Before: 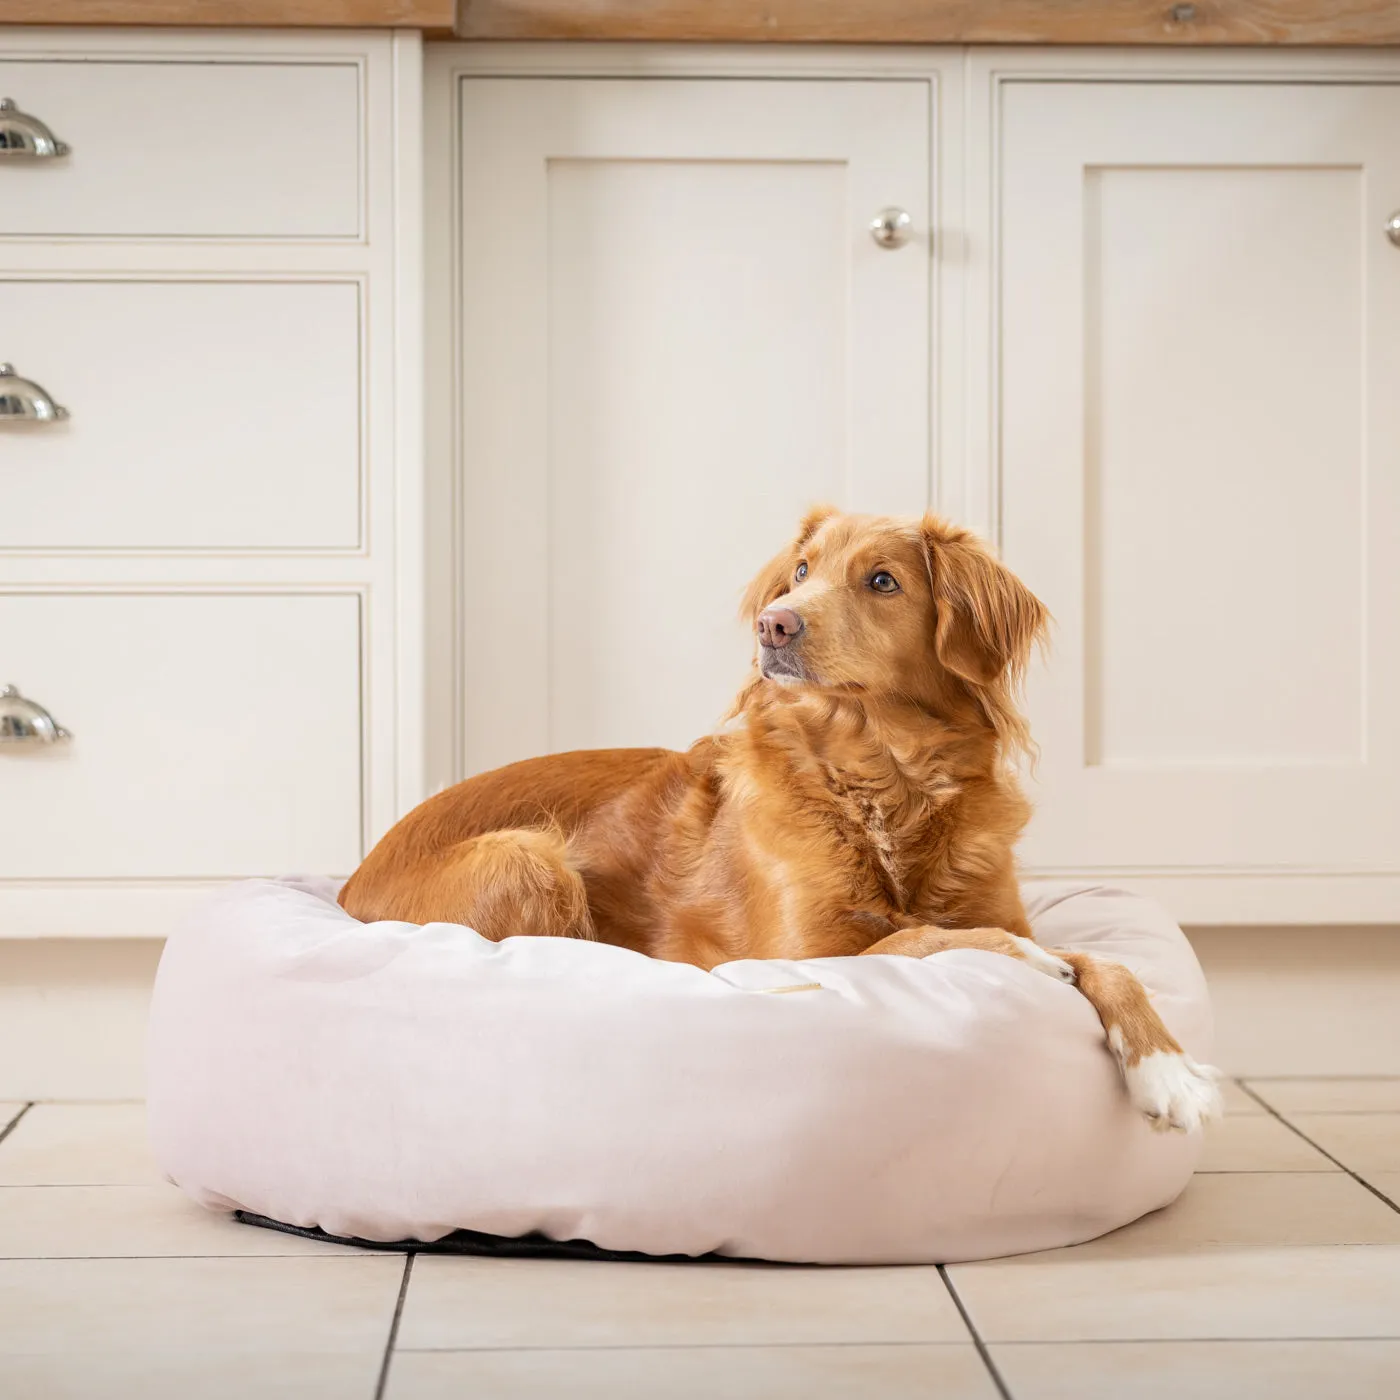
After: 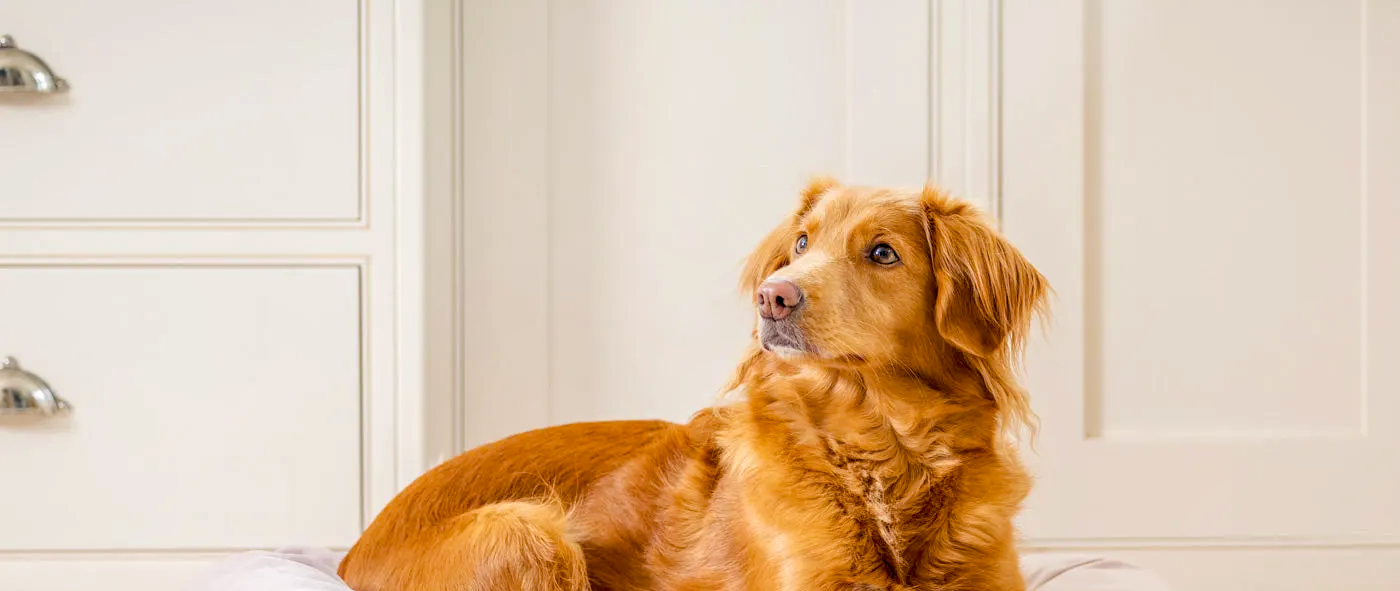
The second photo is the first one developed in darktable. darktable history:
local contrast: on, module defaults
crop and rotate: top 23.474%, bottom 34.269%
color balance rgb: global offset › luminance -1.011%, perceptual saturation grading › global saturation 19.618%, perceptual brilliance grading › mid-tones 10.893%, perceptual brilliance grading › shadows 14.156%
